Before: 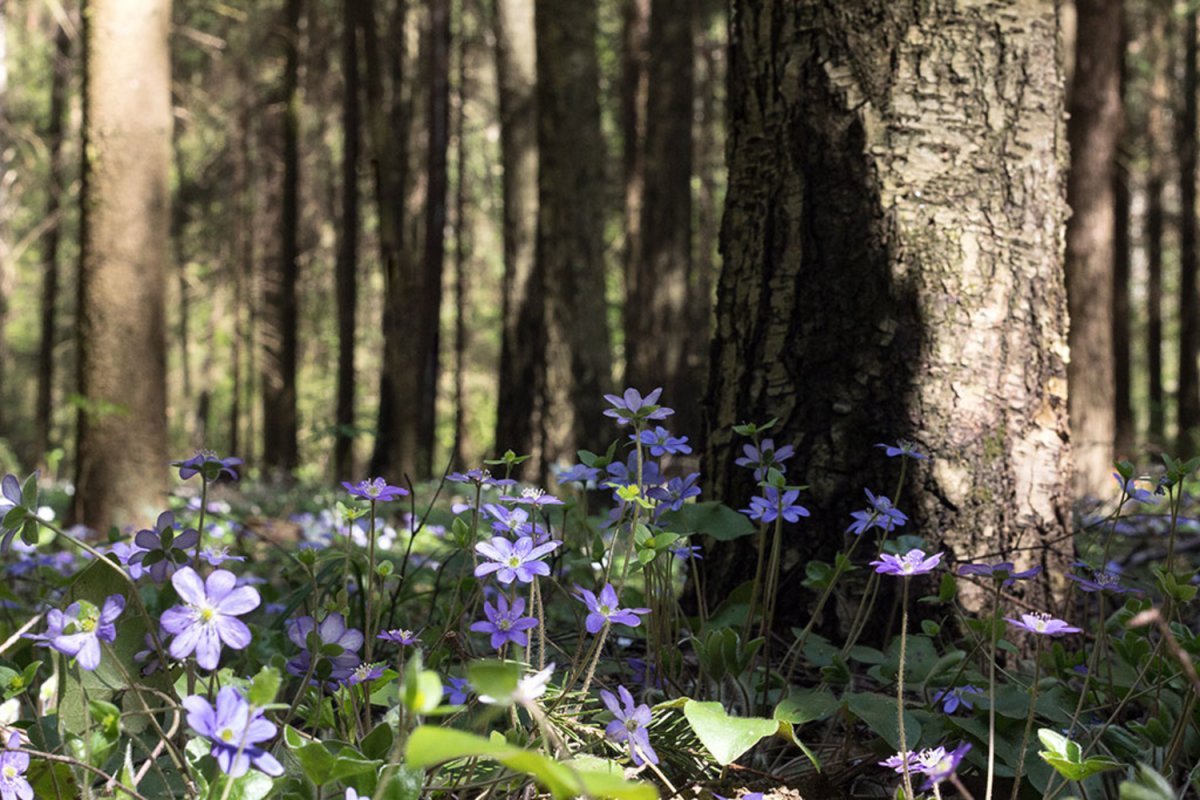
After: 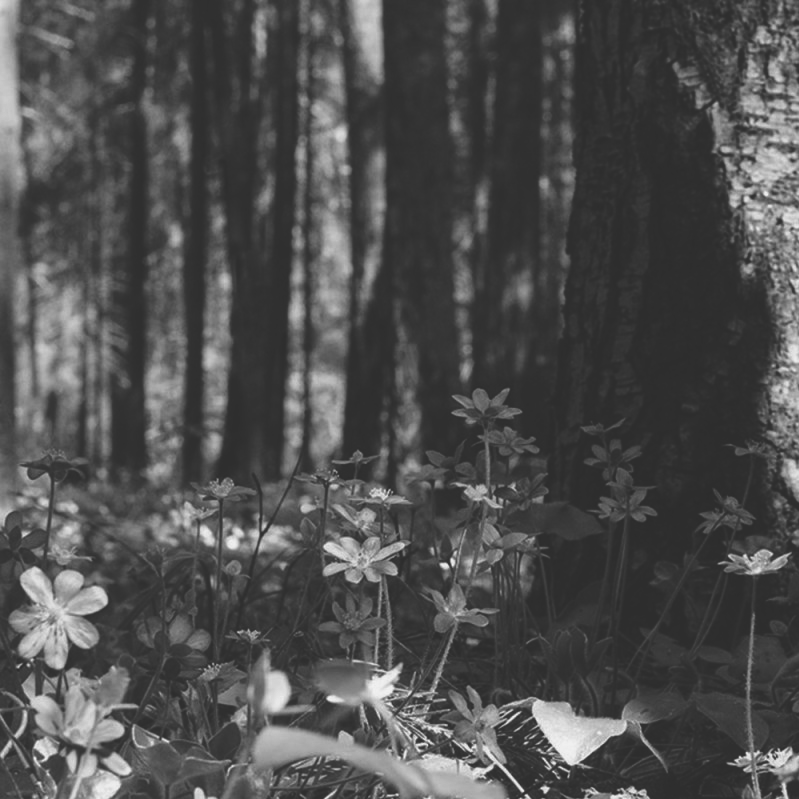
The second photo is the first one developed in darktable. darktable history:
crop and rotate: left 12.673%, right 20.66%
monochrome: a -92.57, b 58.91
color balance rgb: linear chroma grading › global chroma 15%, perceptual saturation grading › global saturation 30%
levels: levels [0.018, 0.493, 1]
rgb curve: curves: ch0 [(0, 0.186) (0.314, 0.284) (0.775, 0.708) (1, 1)], compensate middle gray true, preserve colors none
